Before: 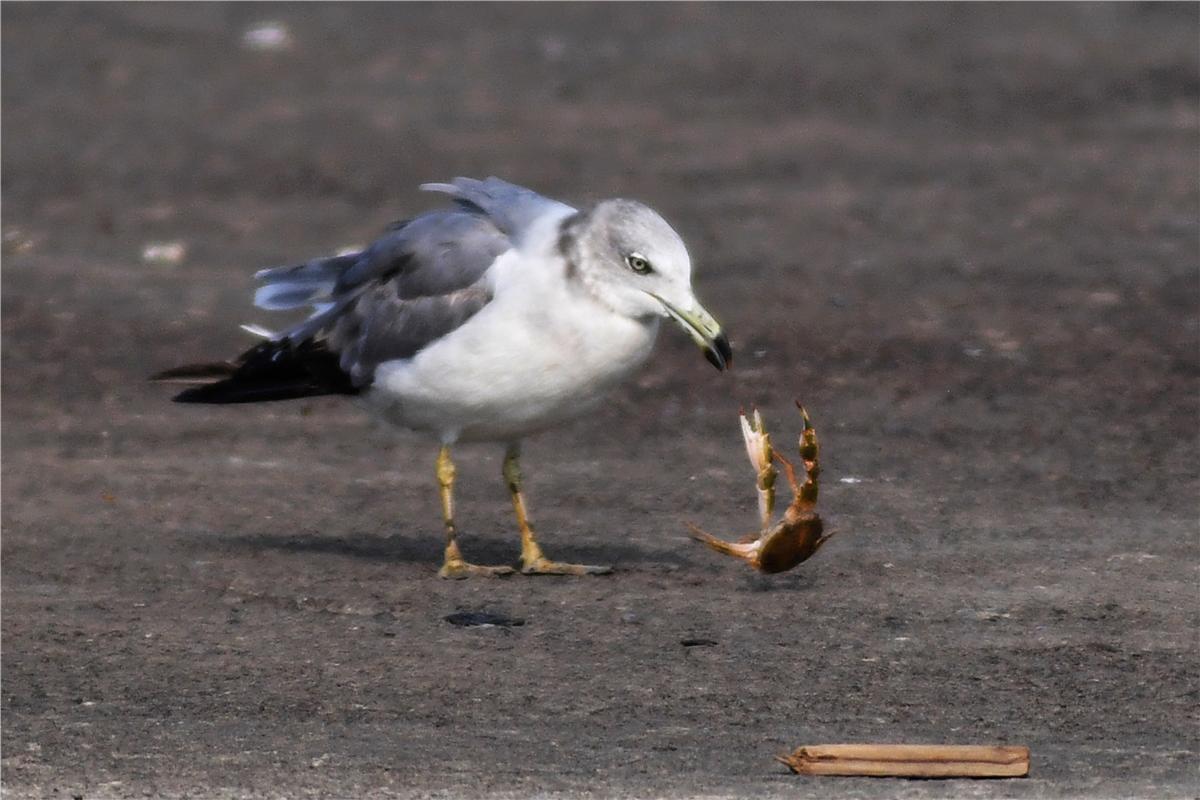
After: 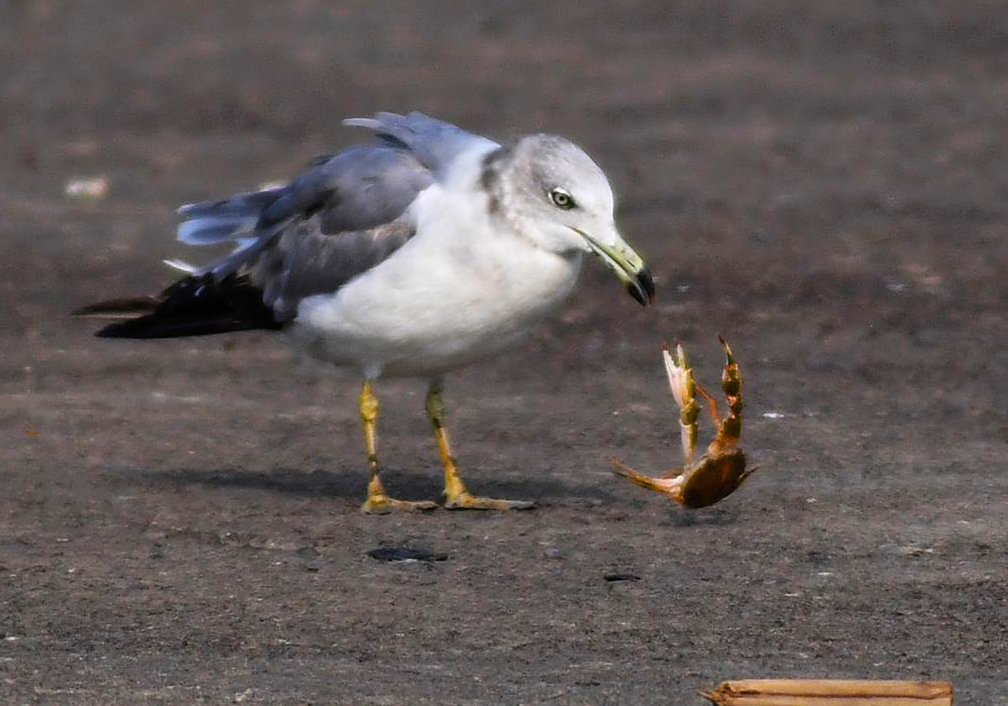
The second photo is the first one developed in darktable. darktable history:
crop: left 6.446%, top 8.188%, right 9.538%, bottom 3.548%
color balance rgb: perceptual saturation grading › global saturation 25%, global vibrance 10%
sharpen: amount 0.2
